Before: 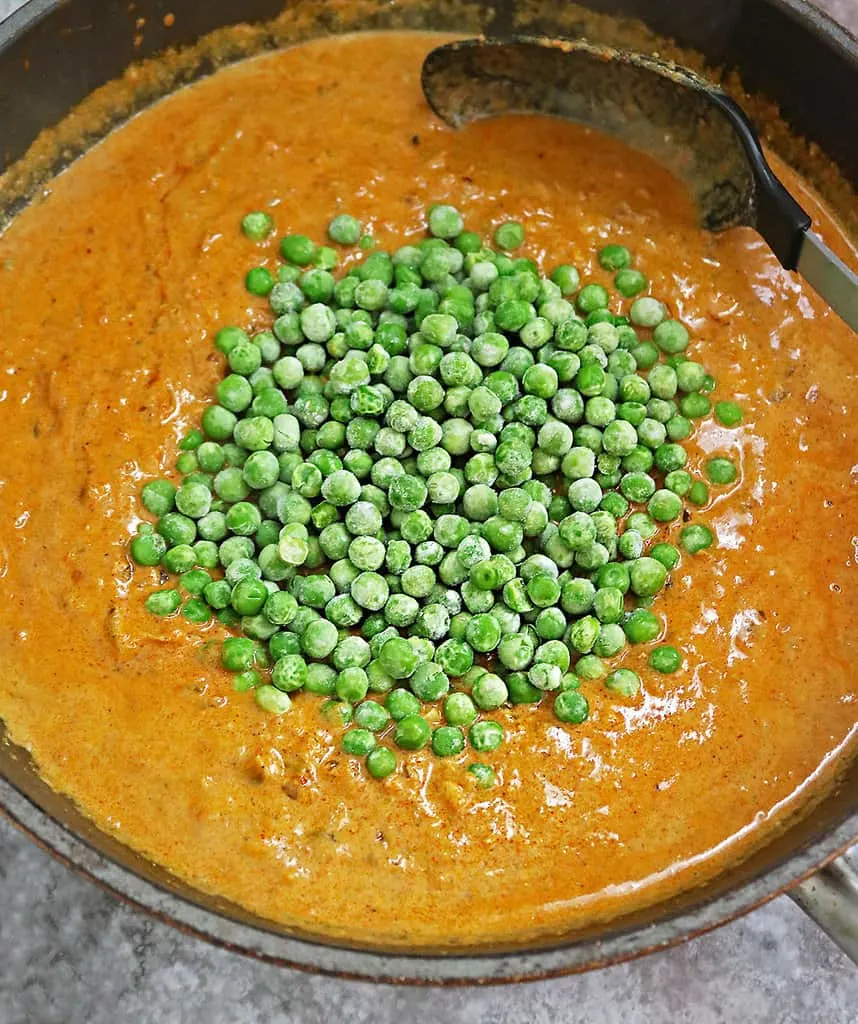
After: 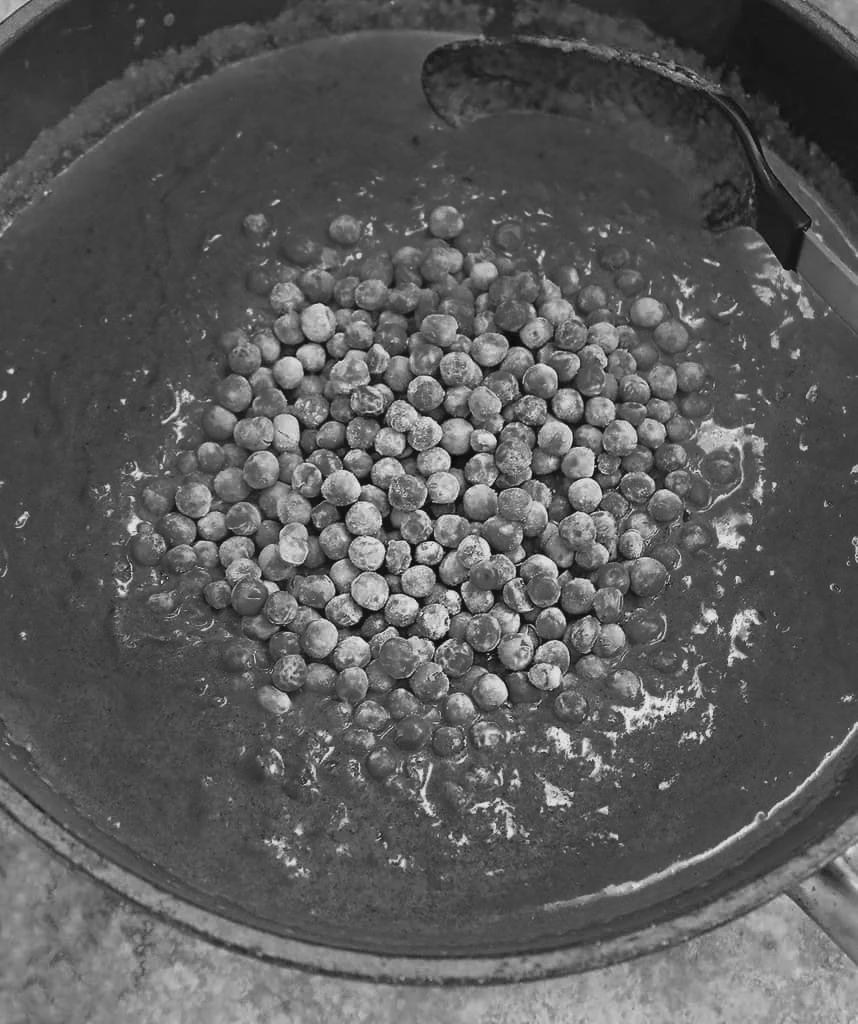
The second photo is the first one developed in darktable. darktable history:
monochrome: a 0, b 0, size 0.5, highlights 0.57
color balance rgb: perceptual saturation grading › global saturation 20%, global vibrance 20%
contrast equalizer: octaves 7, y [[0.6 ×6], [0.55 ×6], [0 ×6], [0 ×6], [0 ×6]], mix -0.3
